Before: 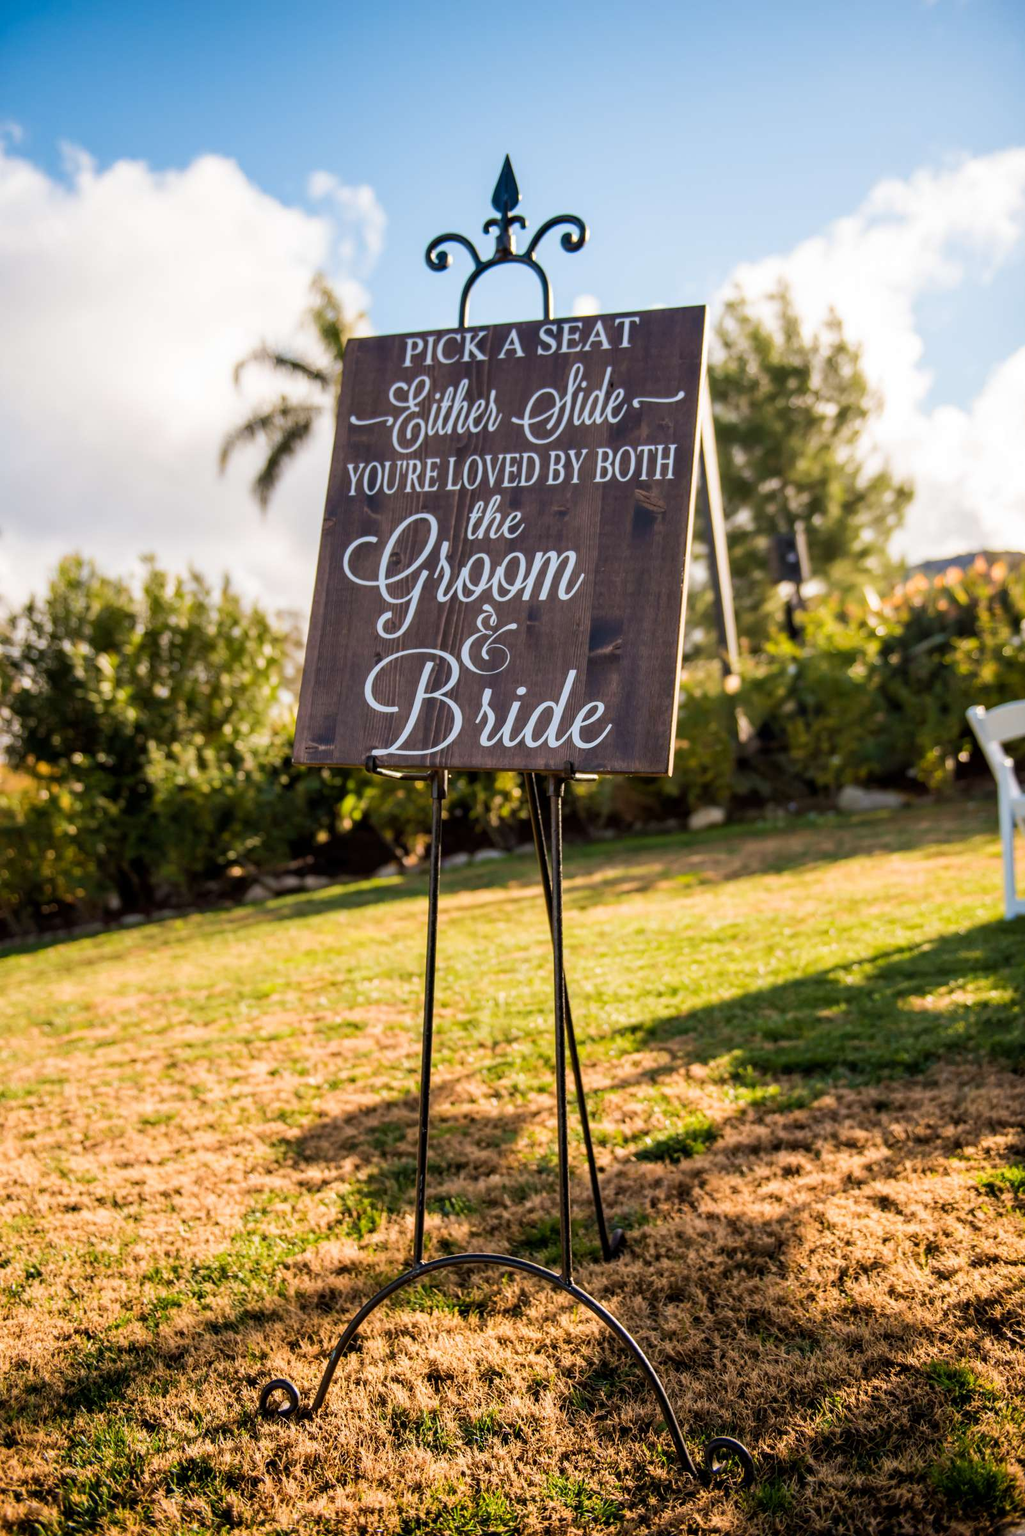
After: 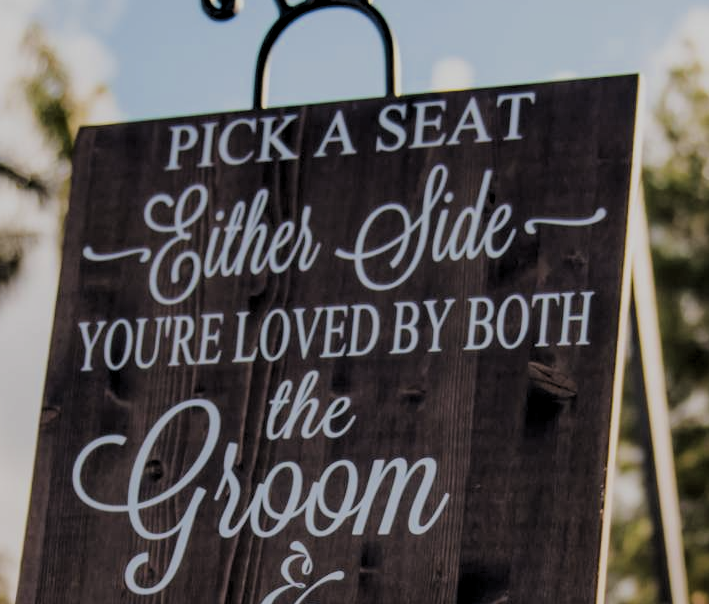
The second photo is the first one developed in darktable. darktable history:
crop: left 29.006%, top 16.794%, right 26.71%, bottom 58.017%
tone equalizer: mask exposure compensation -0.507 EV
filmic rgb: black relative exposure -7.65 EV, white relative exposure 4.56 EV, hardness 3.61
levels: levels [0.116, 0.574, 1]
